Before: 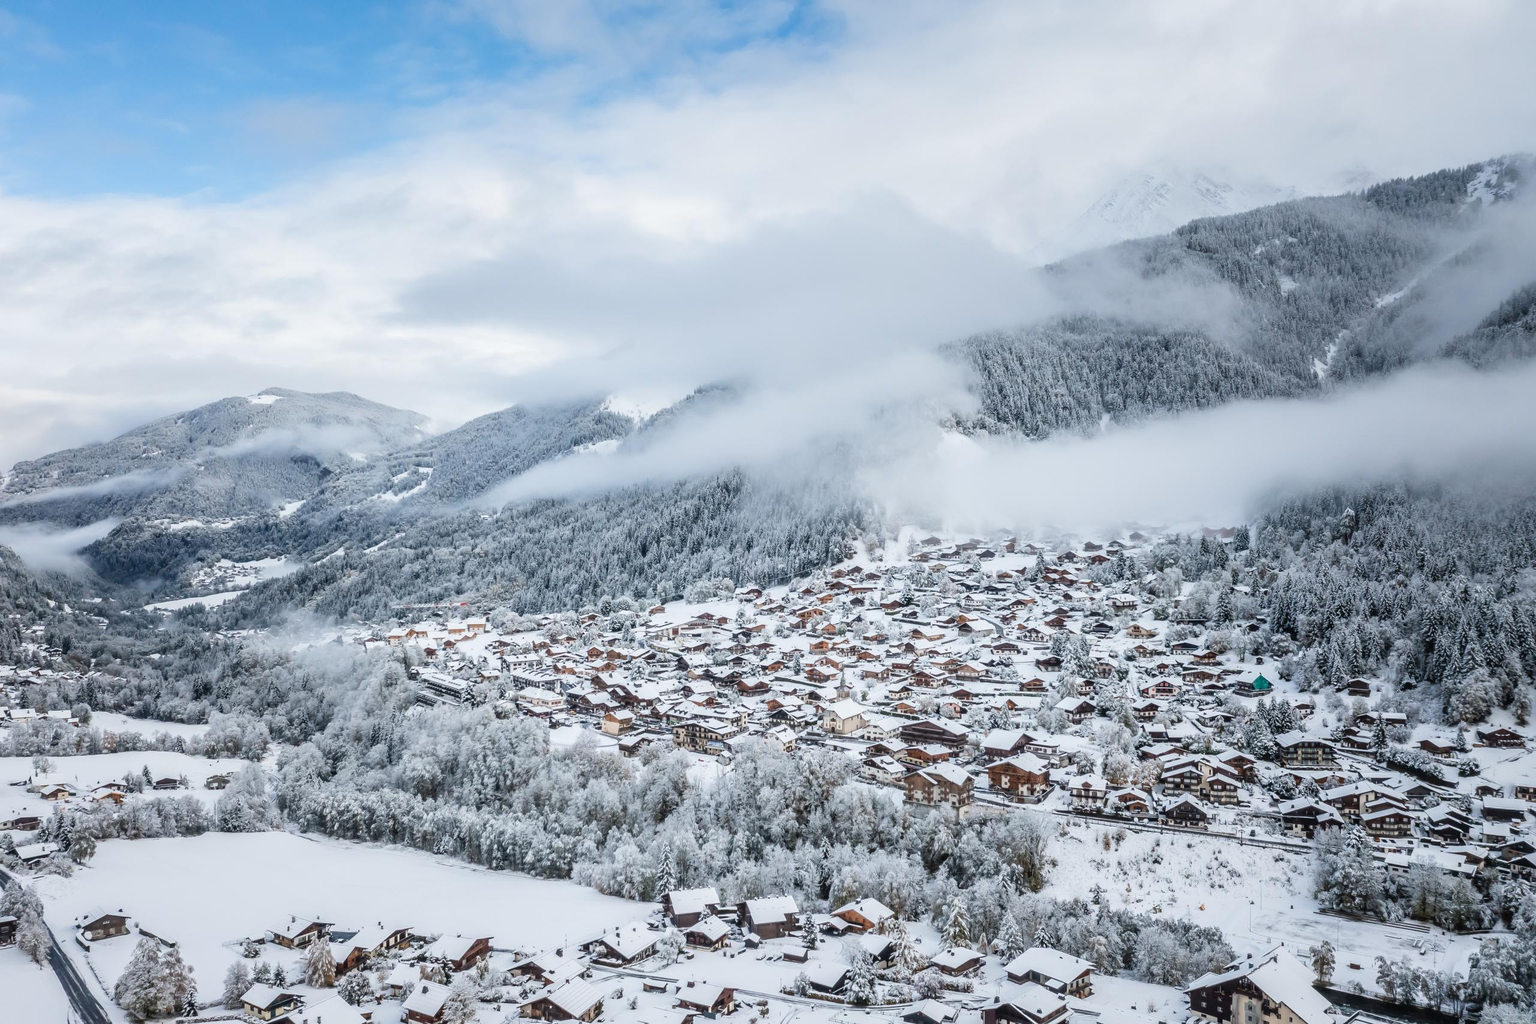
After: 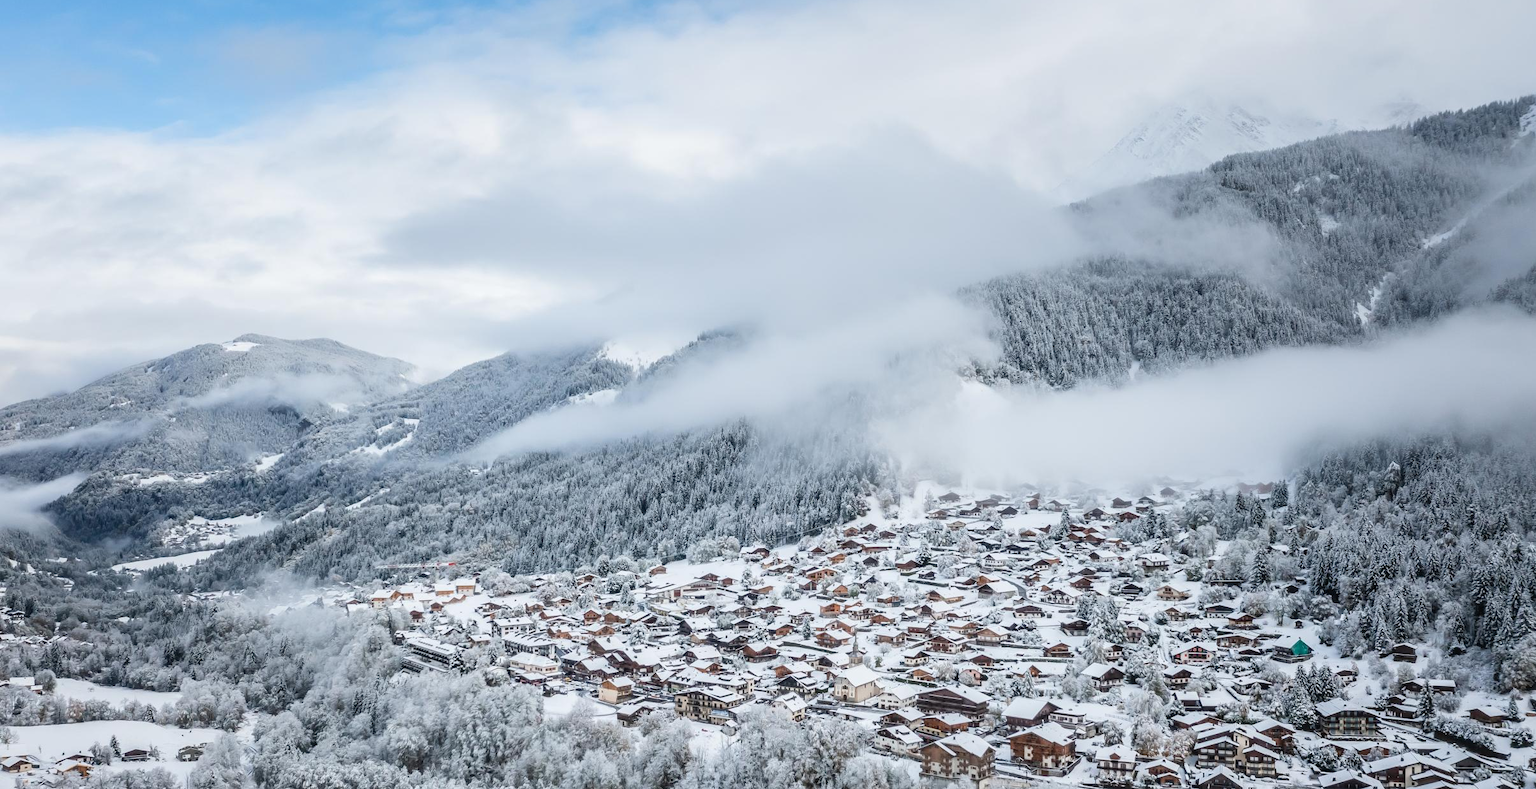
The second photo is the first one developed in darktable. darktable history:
crop: left 2.543%, top 7.248%, right 3.437%, bottom 20.27%
